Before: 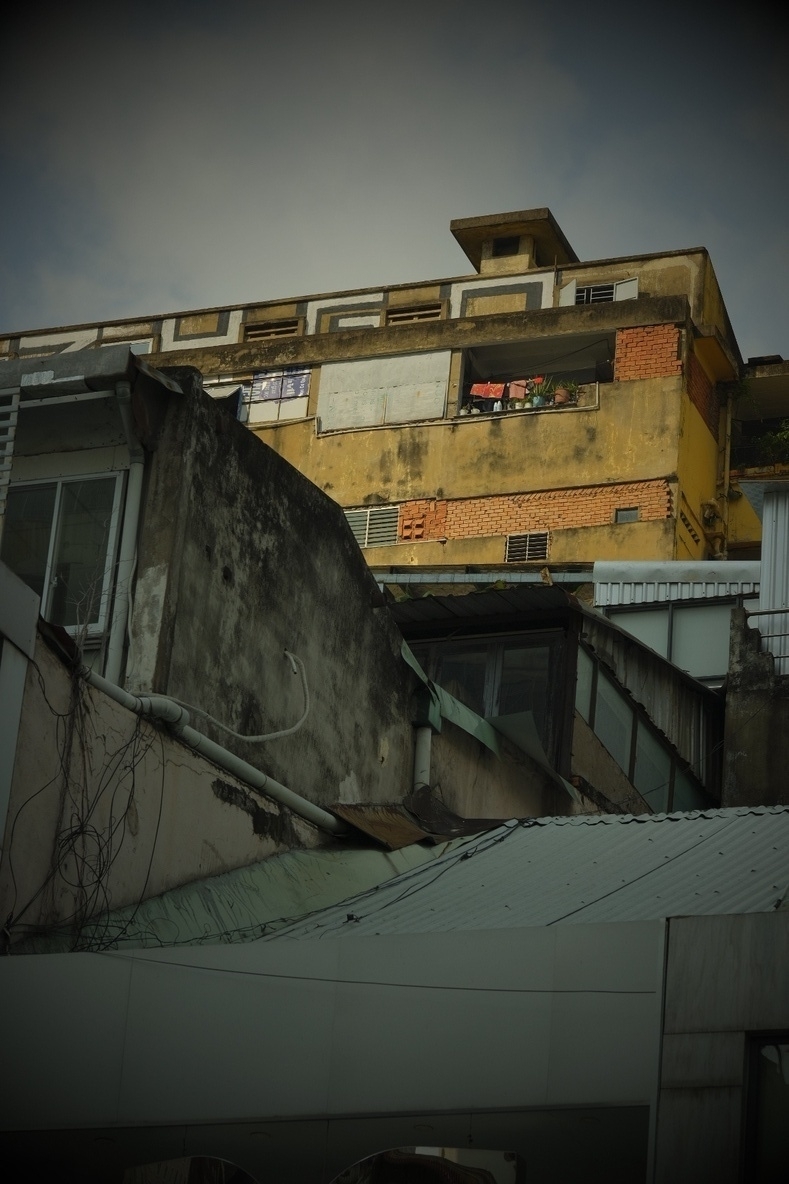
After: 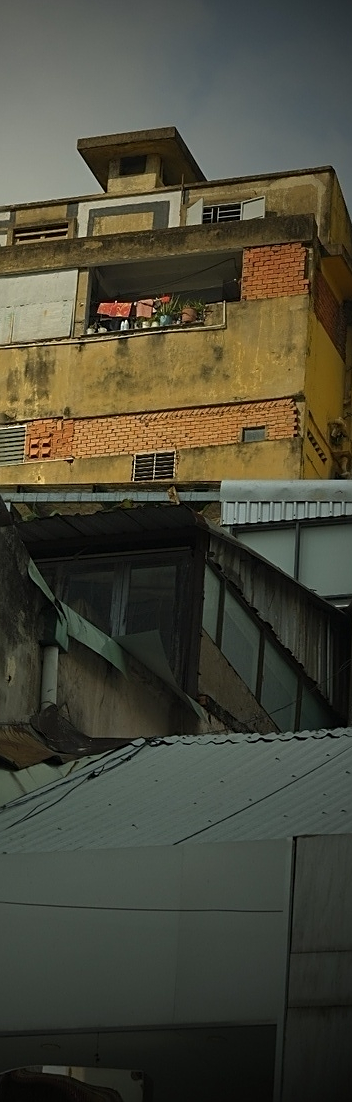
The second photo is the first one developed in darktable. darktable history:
crop: left 47.393%, top 6.917%, right 7.932%
sharpen: on, module defaults
